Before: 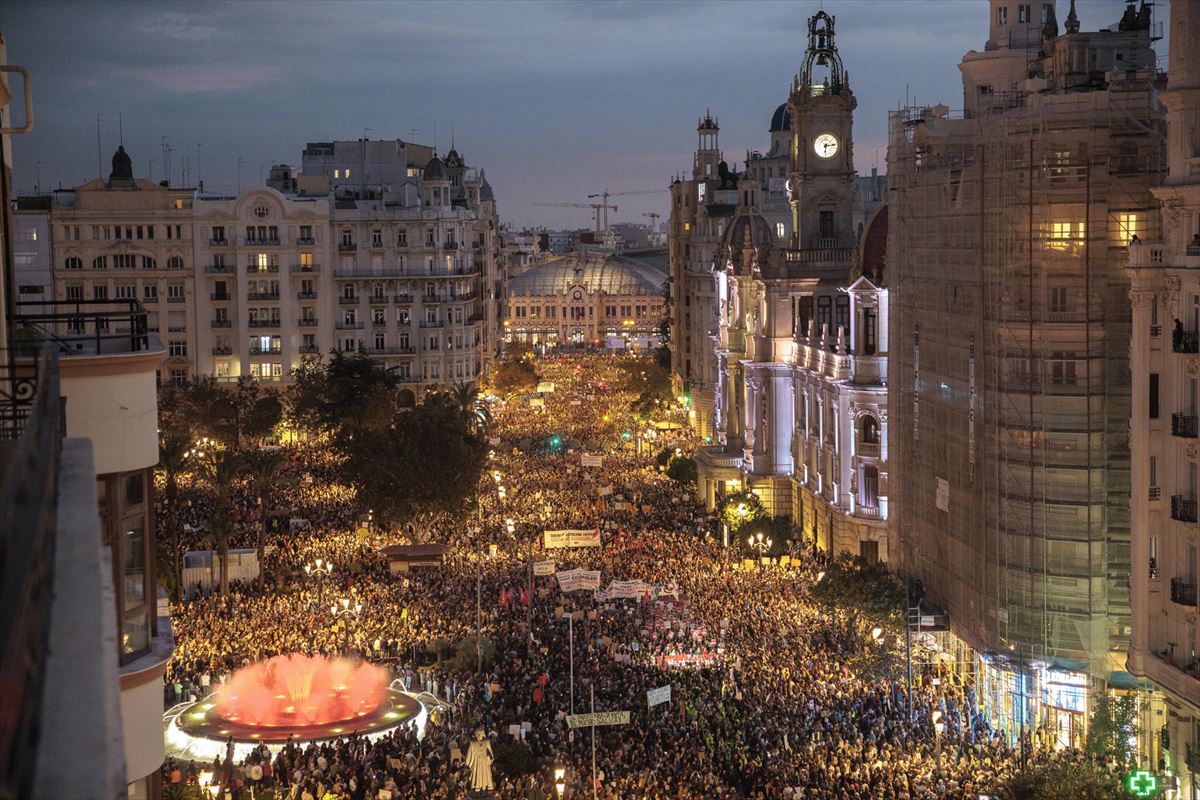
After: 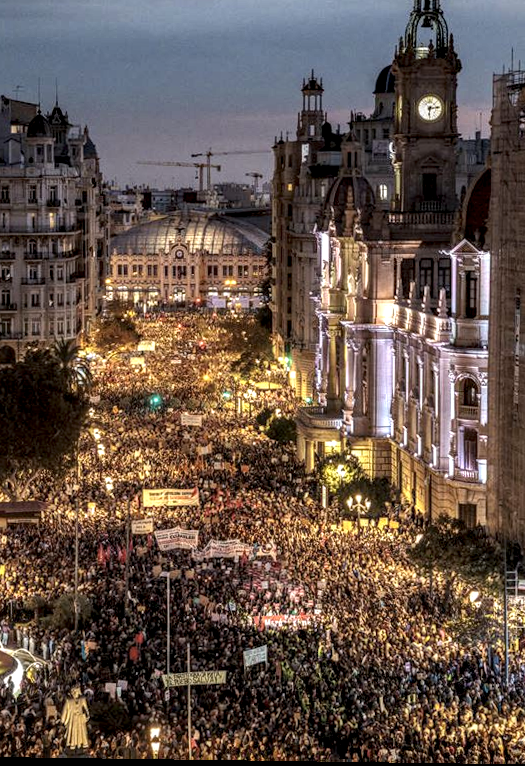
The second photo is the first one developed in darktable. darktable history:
rotate and perspective: rotation 0.8°, automatic cropping off
crop: left 33.452%, top 6.025%, right 23.155%
haze removal: compatibility mode true, adaptive false
local contrast: highlights 0%, shadows 0%, detail 182%
